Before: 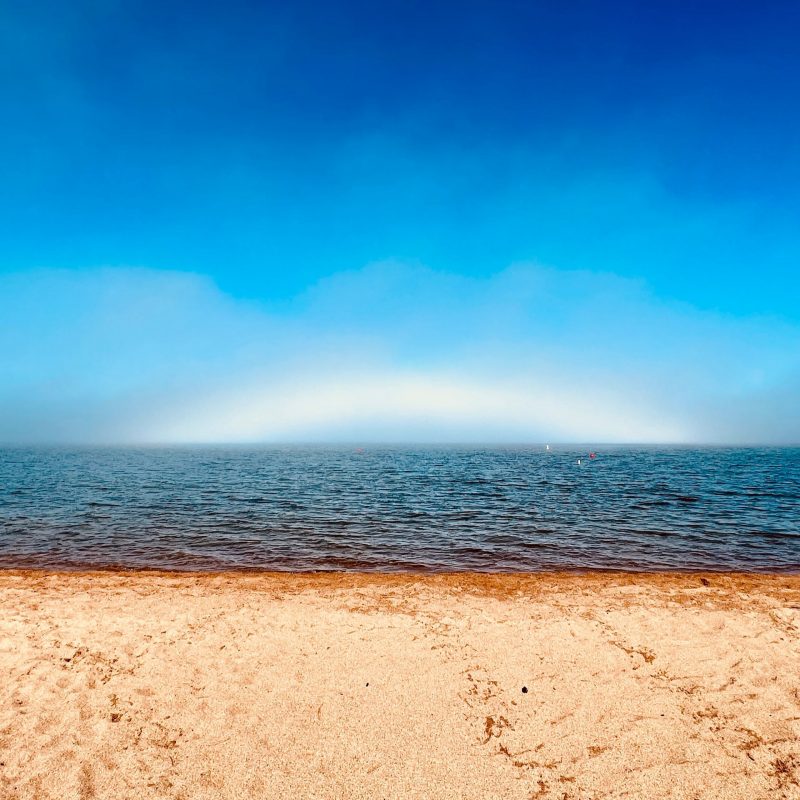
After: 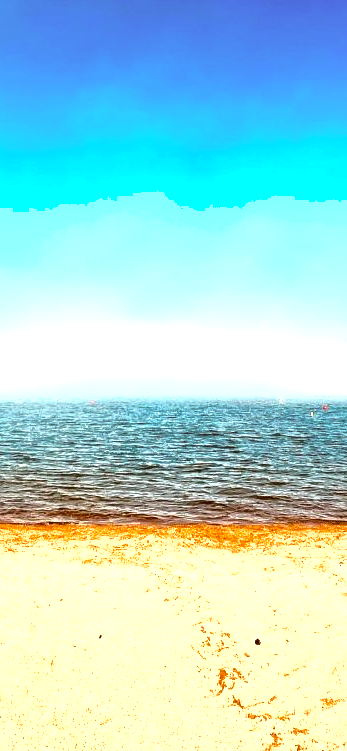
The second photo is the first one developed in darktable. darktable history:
crop: left 33.452%, top 6.025%, right 23.155%
shadows and highlights: shadows 10, white point adjustment 1, highlights -40
color correction: highlights a* -1.43, highlights b* 10.12, shadows a* 0.395, shadows b* 19.35
exposure: black level correction 0, exposure 1.379 EV, compensate exposure bias true, compensate highlight preservation false
